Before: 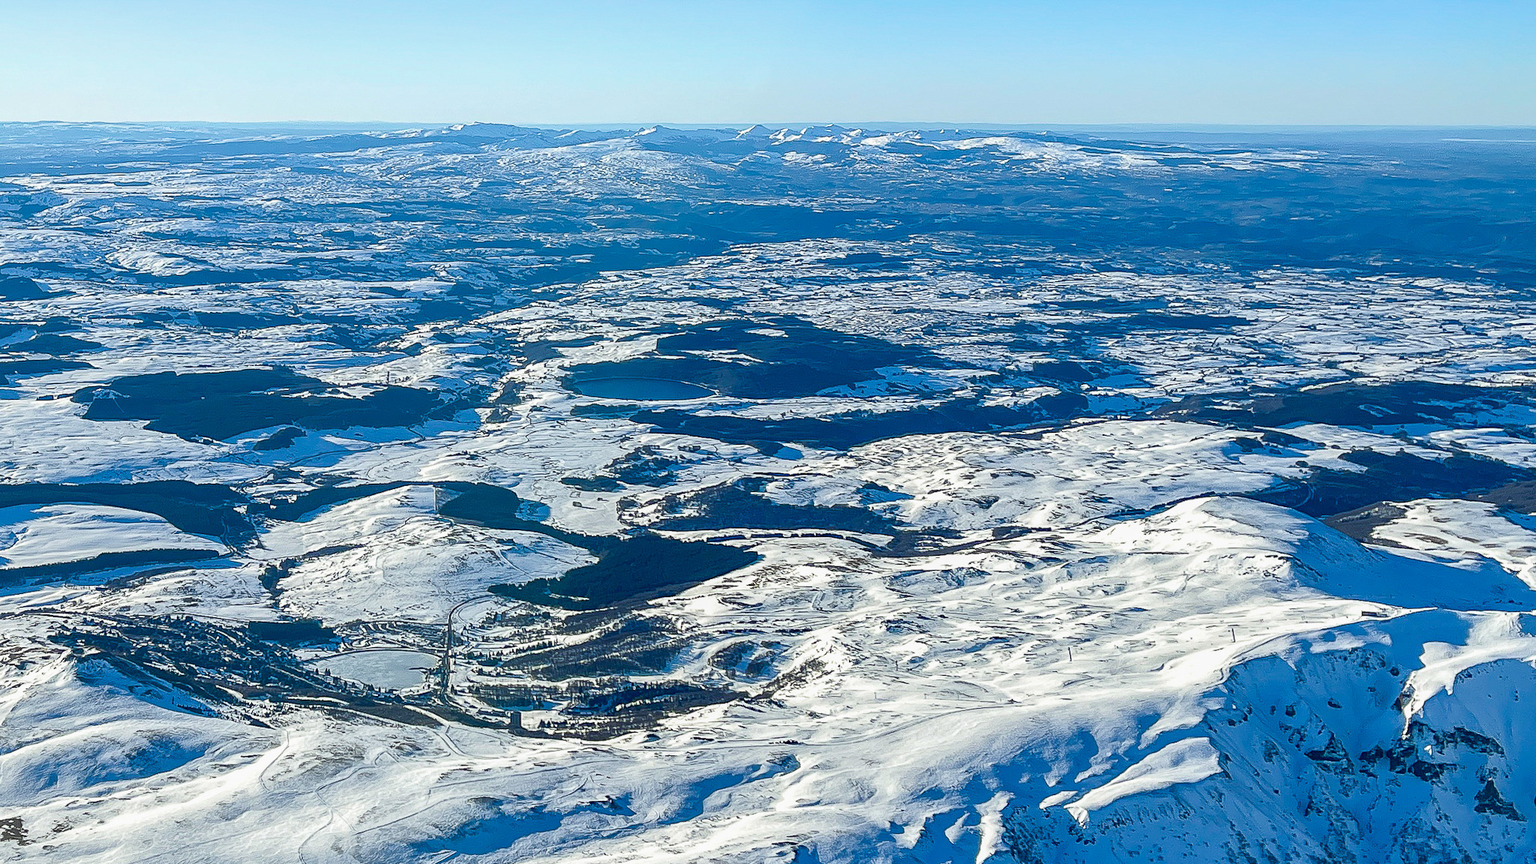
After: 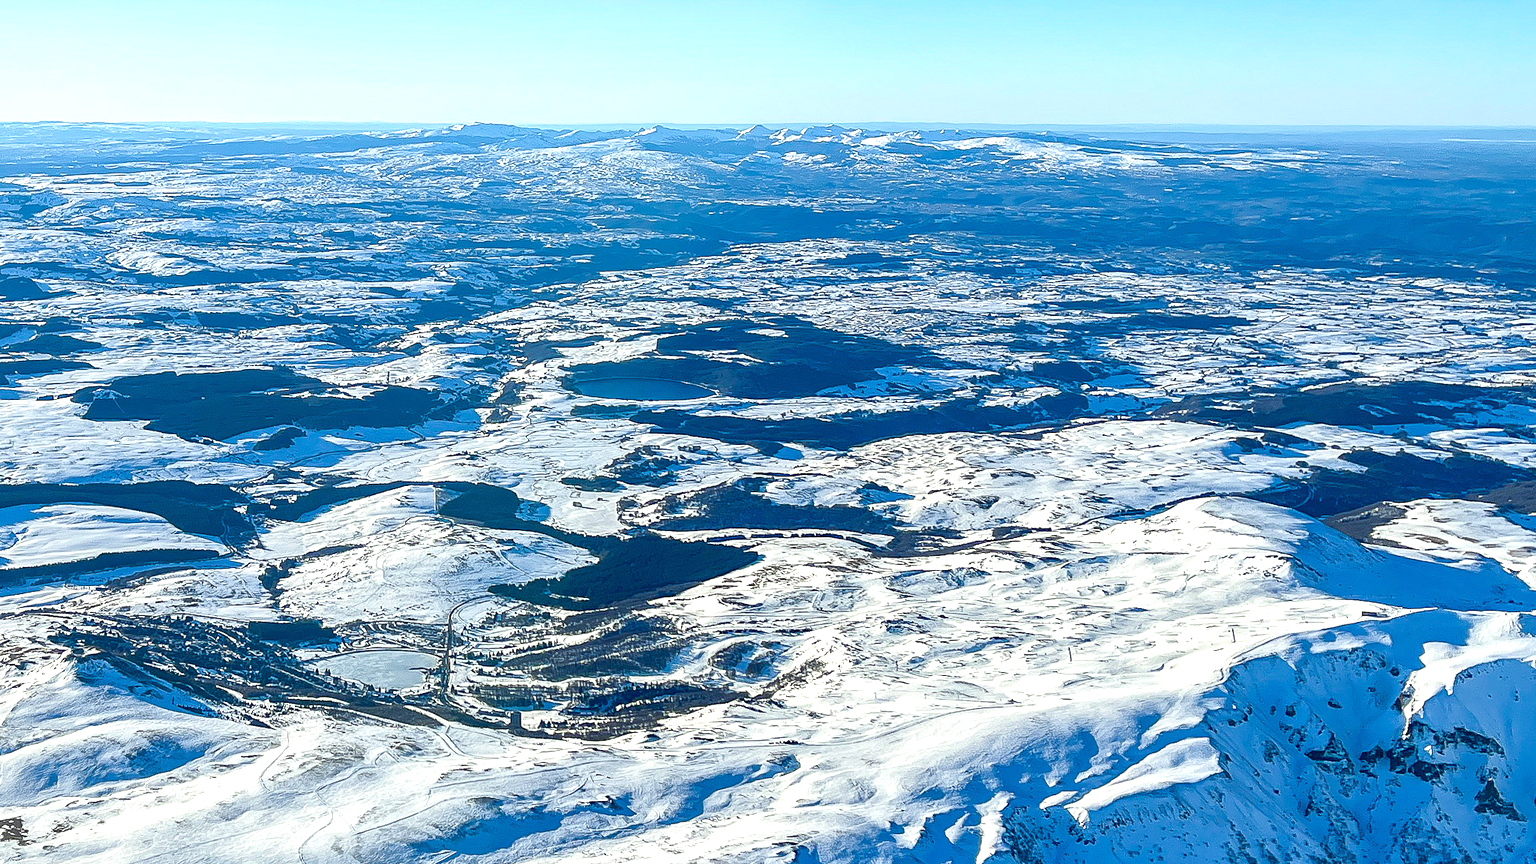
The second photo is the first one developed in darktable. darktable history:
exposure: exposure 0.193 EV
